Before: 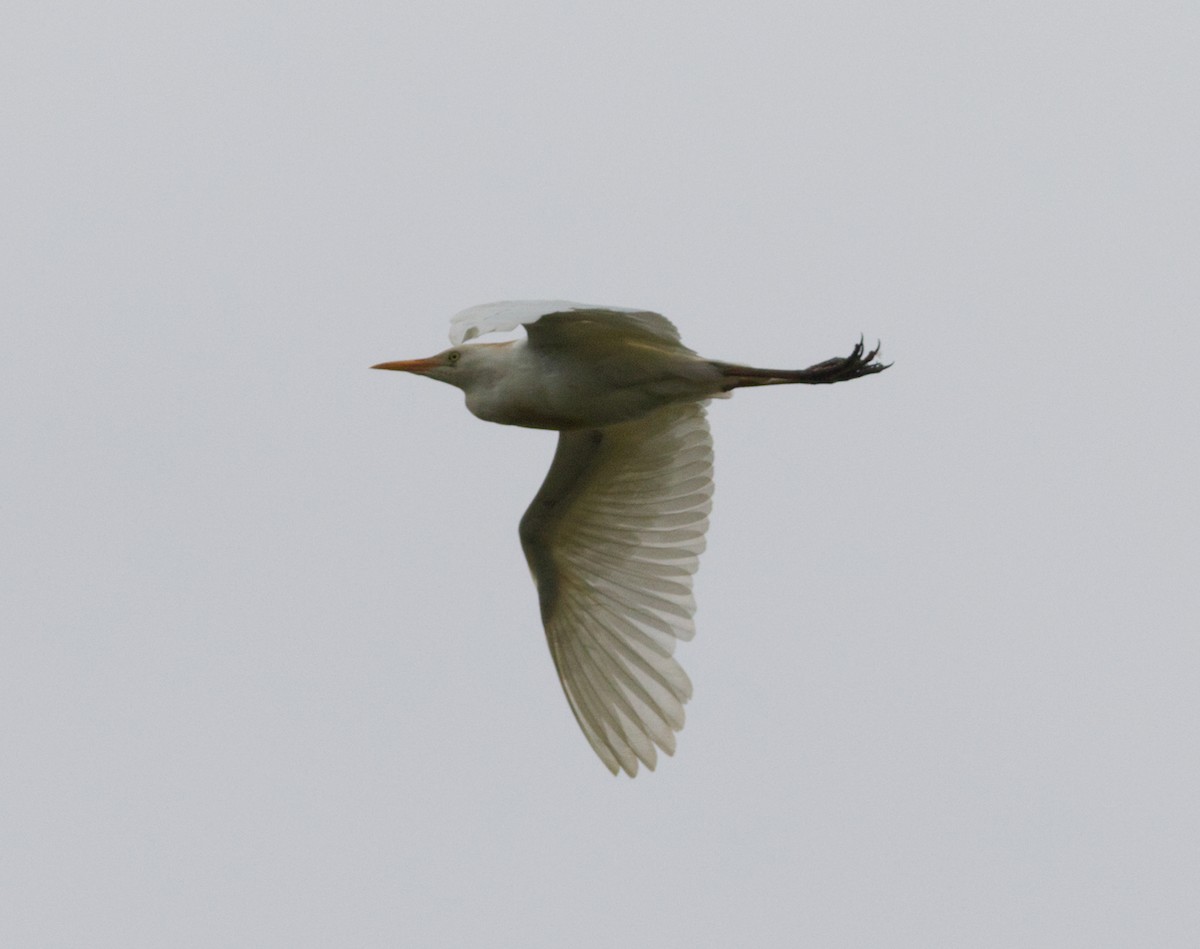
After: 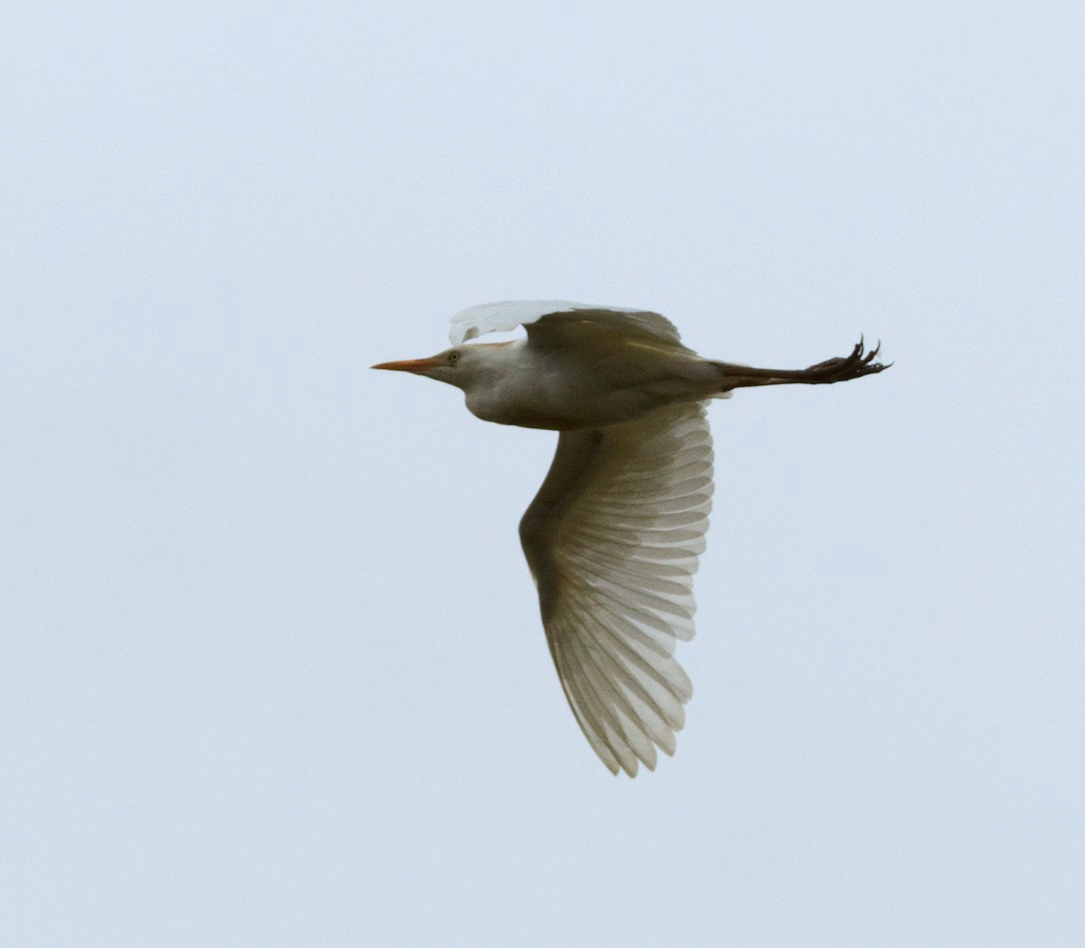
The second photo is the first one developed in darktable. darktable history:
crop: right 9.509%, bottom 0.031%
color correction: highlights a* -3.28, highlights b* -6.24, shadows a* 3.1, shadows b* 5.19
tone equalizer: -8 EV -0.417 EV, -7 EV -0.389 EV, -6 EV -0.333 EV, -5 EV -0.222 EV, -3 EV 0.222 EV, -2 EV 0.333 EV, -1 EV 0.389 EV, +0 EV 0.417 EV, edges refinement/feathering 500, mask exposure compensation -1.57 EV, preserve details no
